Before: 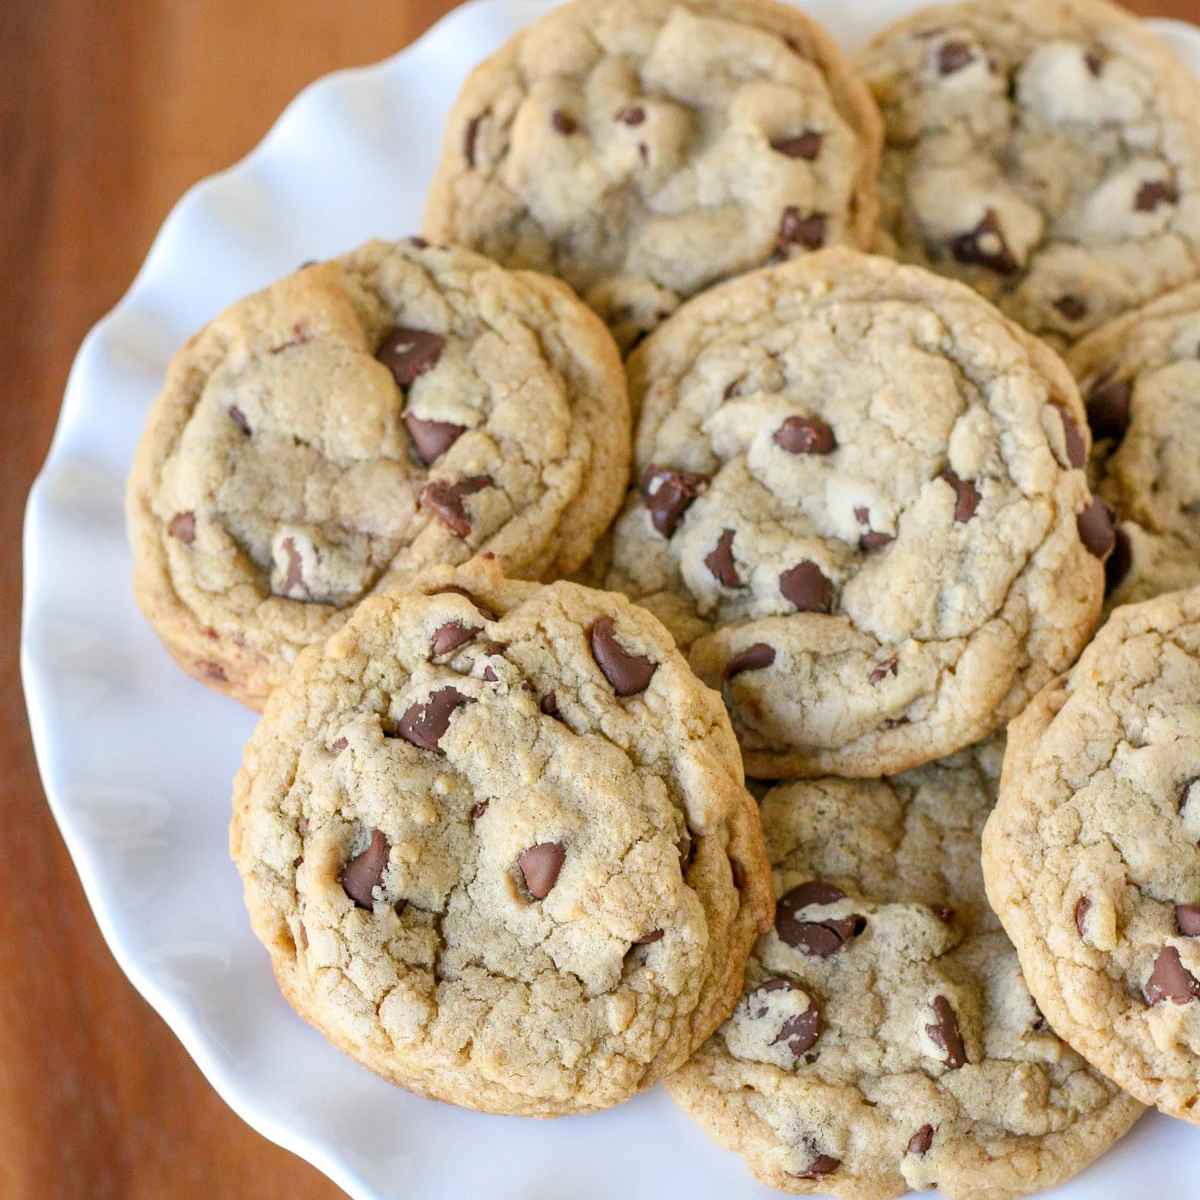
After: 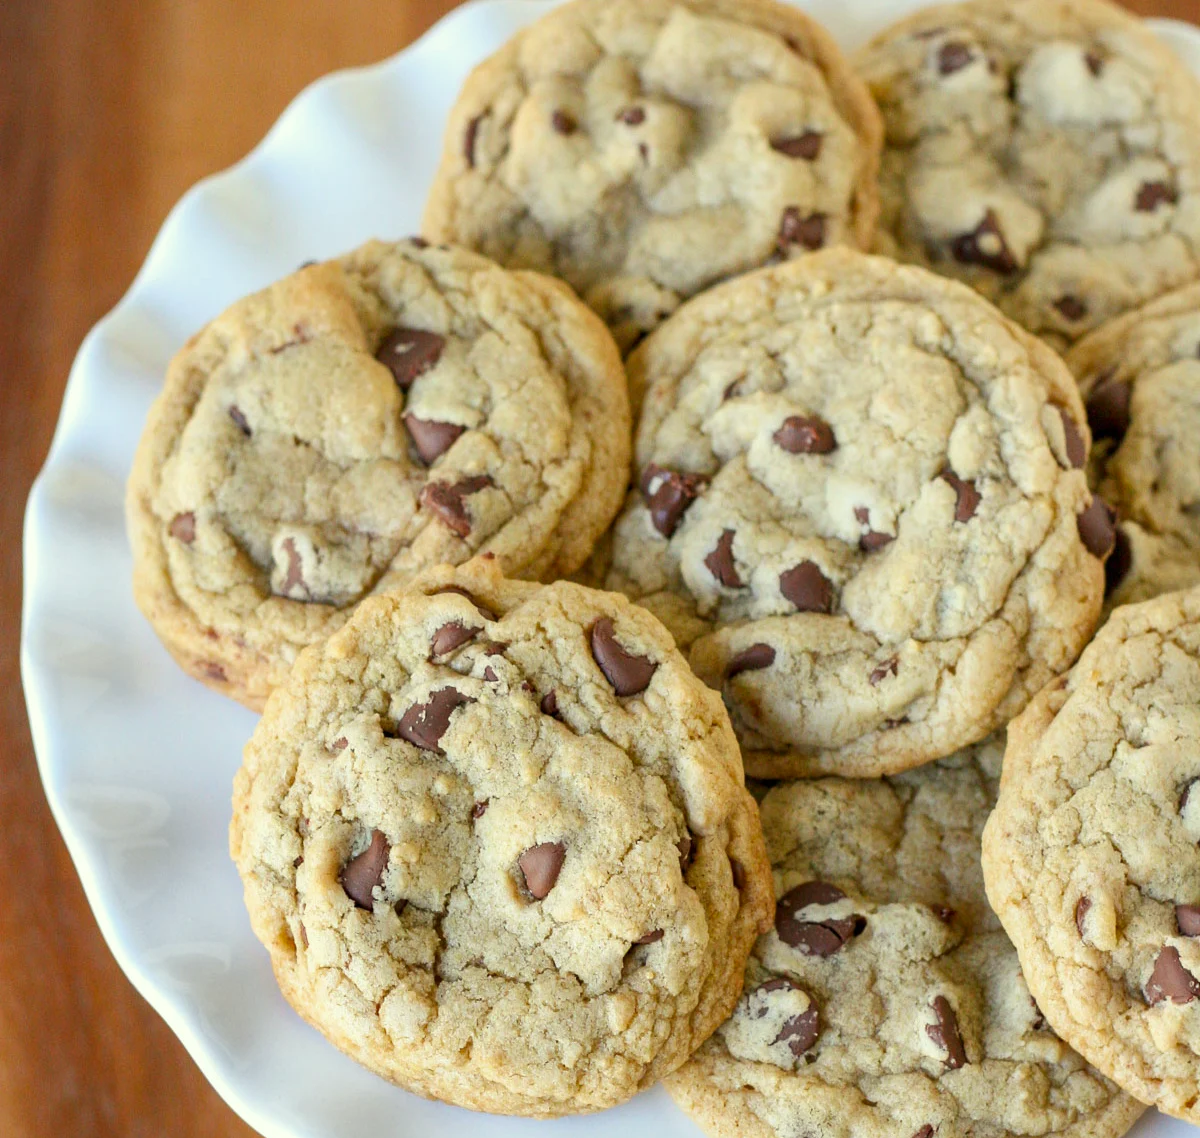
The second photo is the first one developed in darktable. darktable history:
color correction: highlights a* -4.28, highlights b* 6.53
crop and rotate: top 0%, bottom 5.097%
